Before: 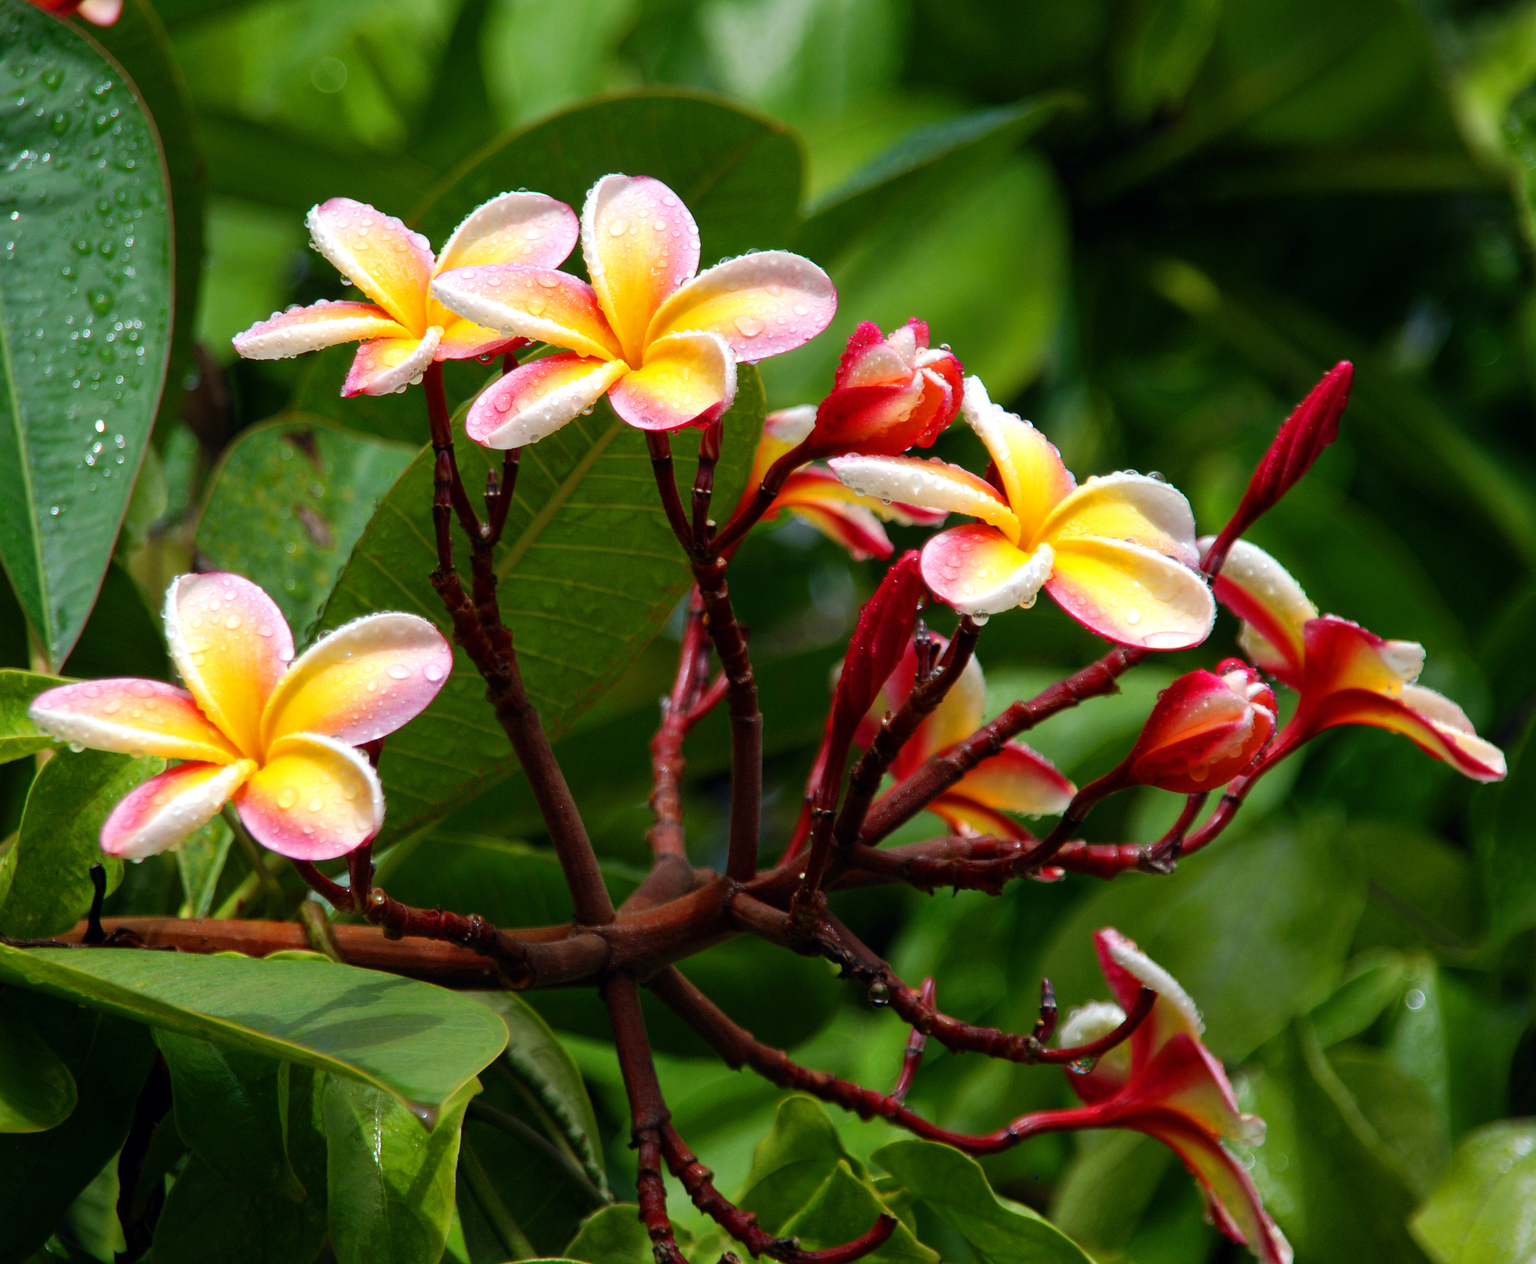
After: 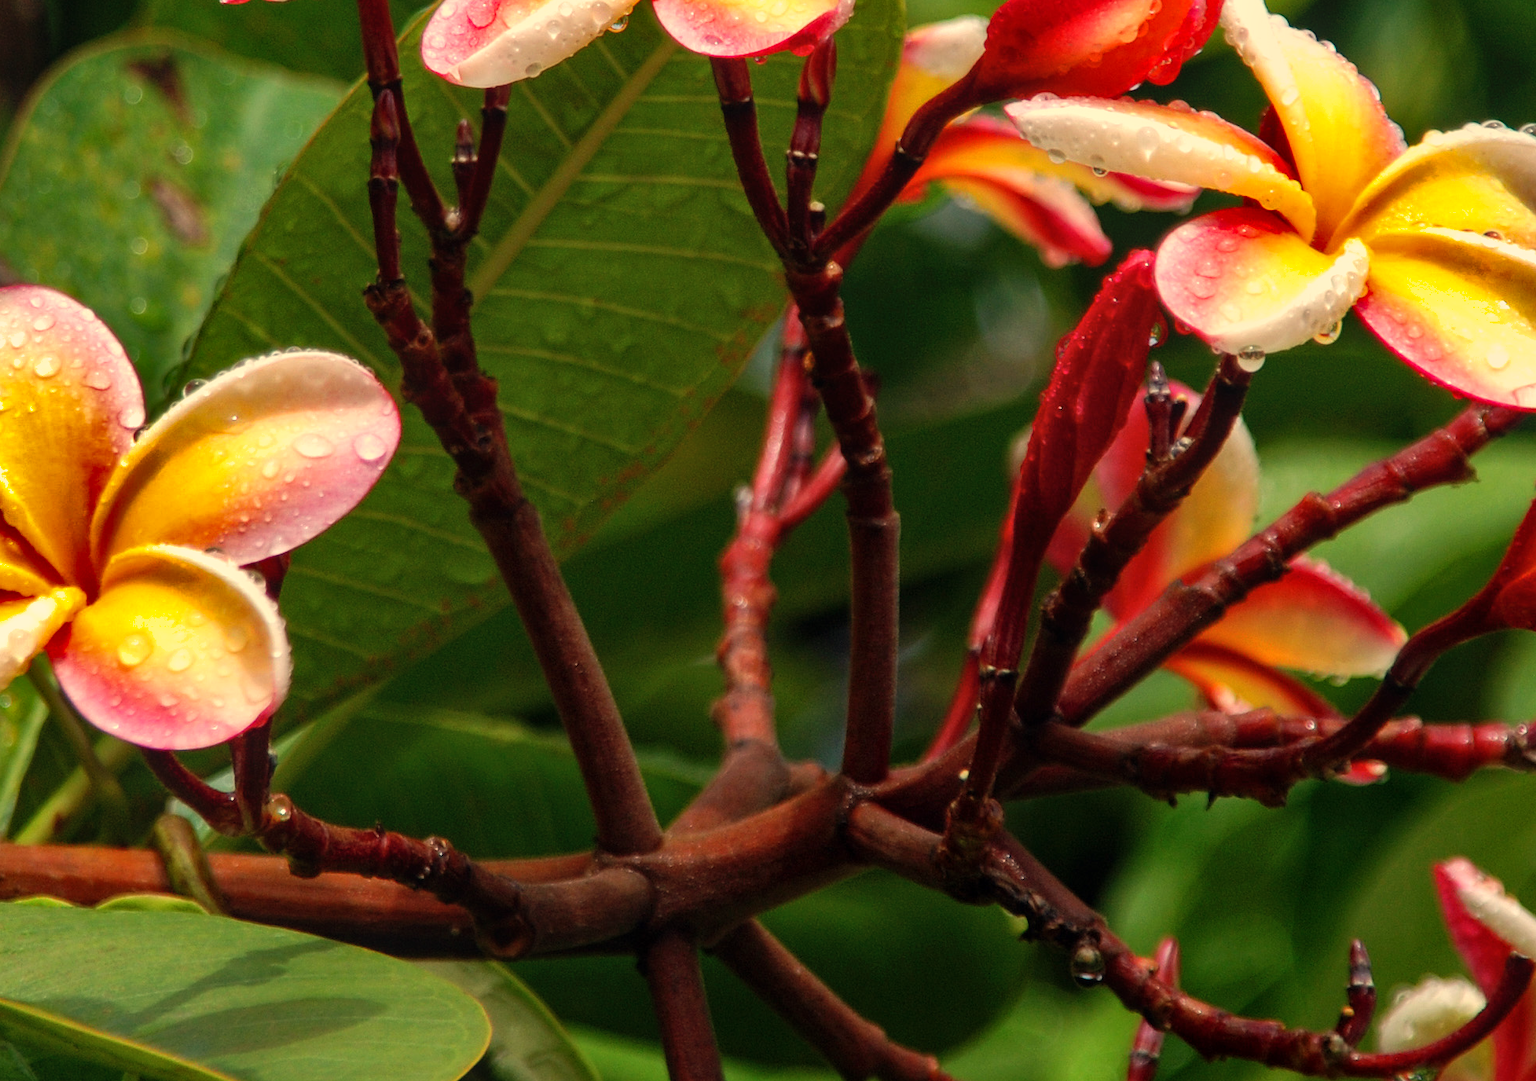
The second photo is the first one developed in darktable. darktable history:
local contrast: detail 110%
crop: left 13.312%, top 31.28%, right 24.627%, bottom 15.582%
shadows and highlights: shadows 20.91, highlights -82.73, soften with gaussian
white balance: red 1.138, green 0.996, blue 0.812
